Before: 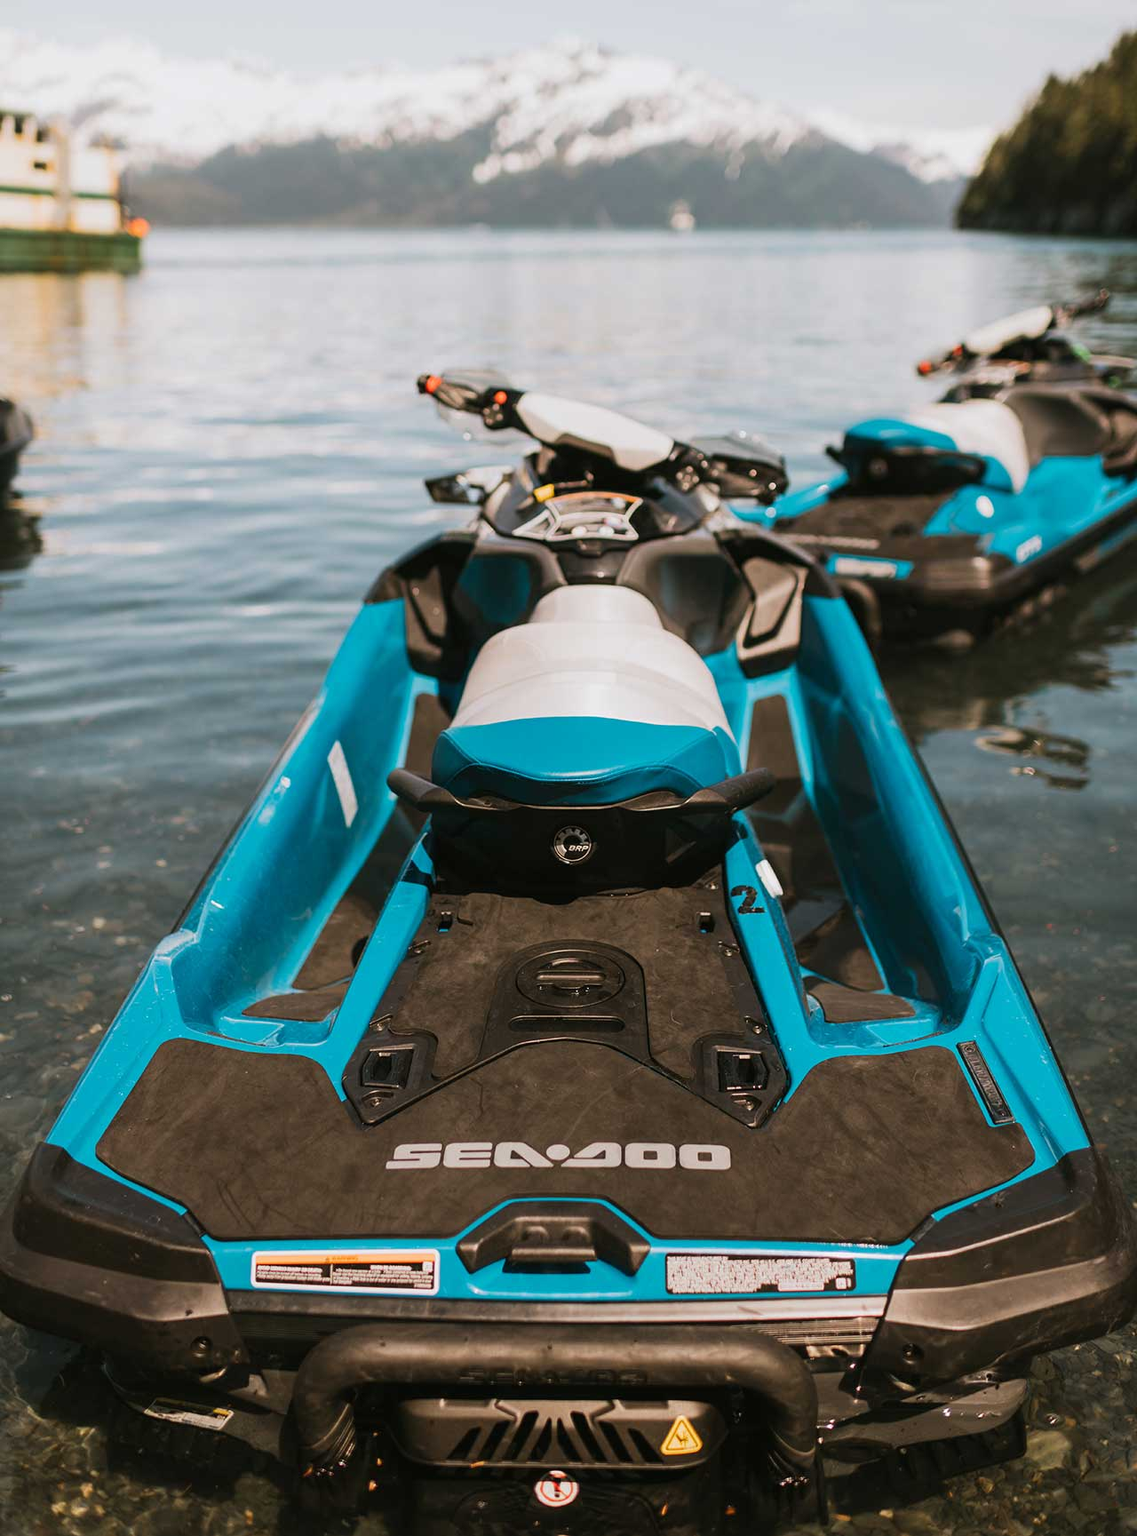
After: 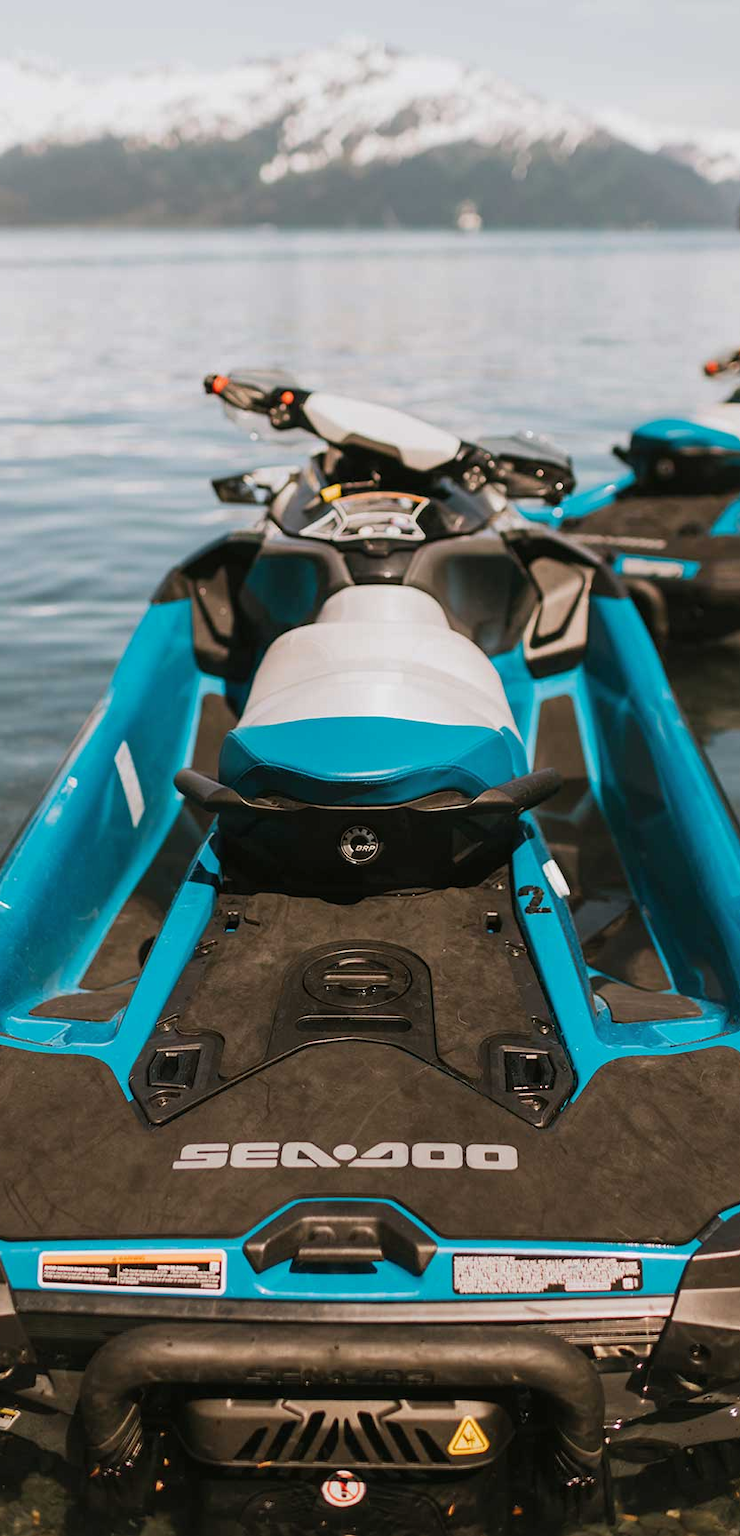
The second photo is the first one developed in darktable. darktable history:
crop and rotate: left 18.779%, right 16.119%
shadows and highlights: shadows 25.23, highlights -25.86
